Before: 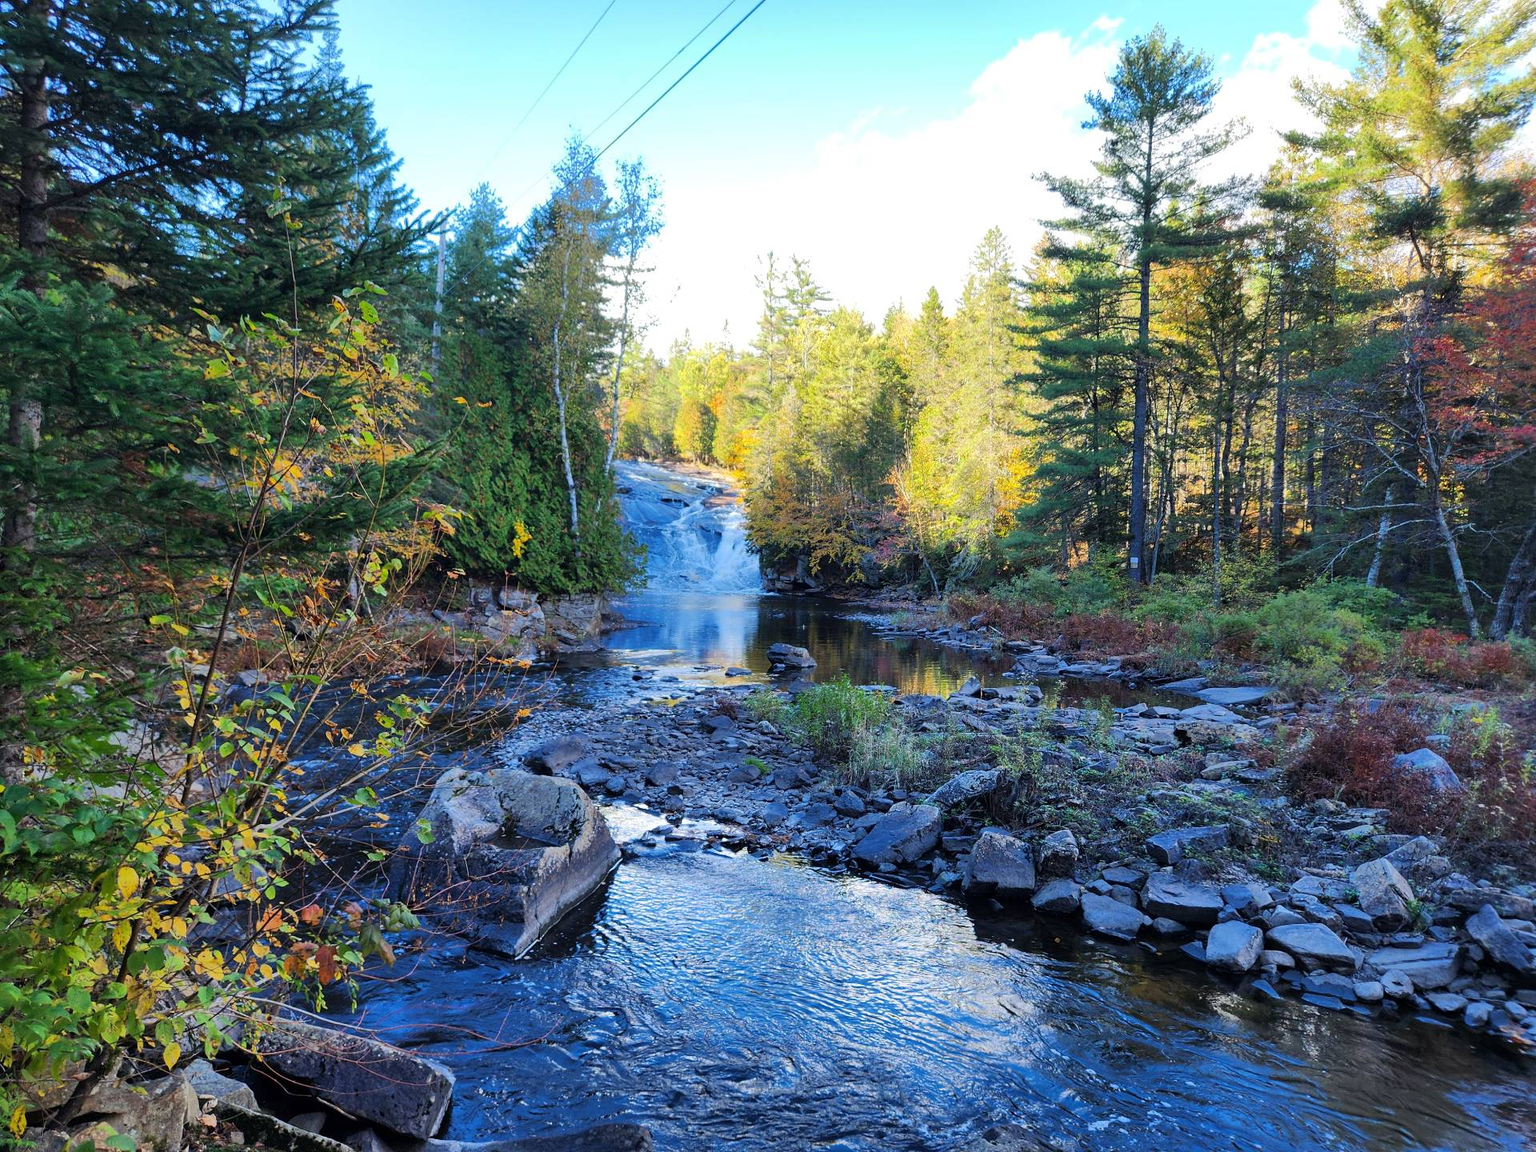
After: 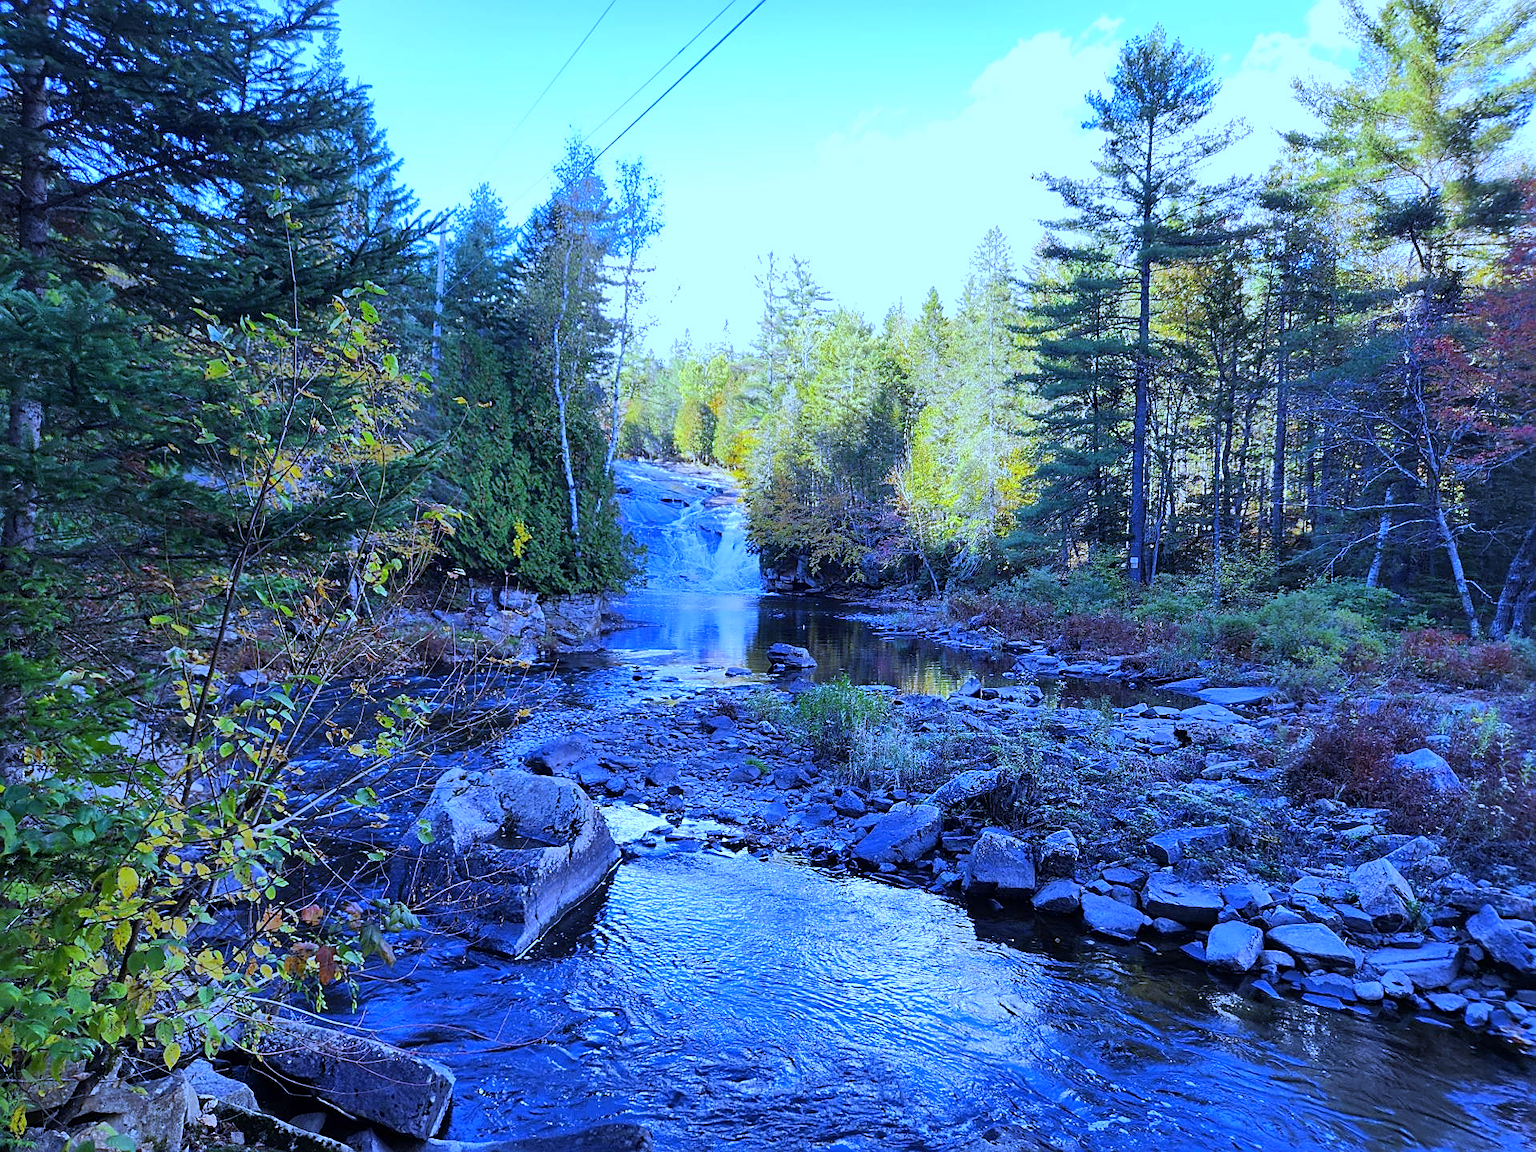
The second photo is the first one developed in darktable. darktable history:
white balance: red 0.766, blue 1.537
tone equalizer: on, module defaults
sharpen: on, module defaults
